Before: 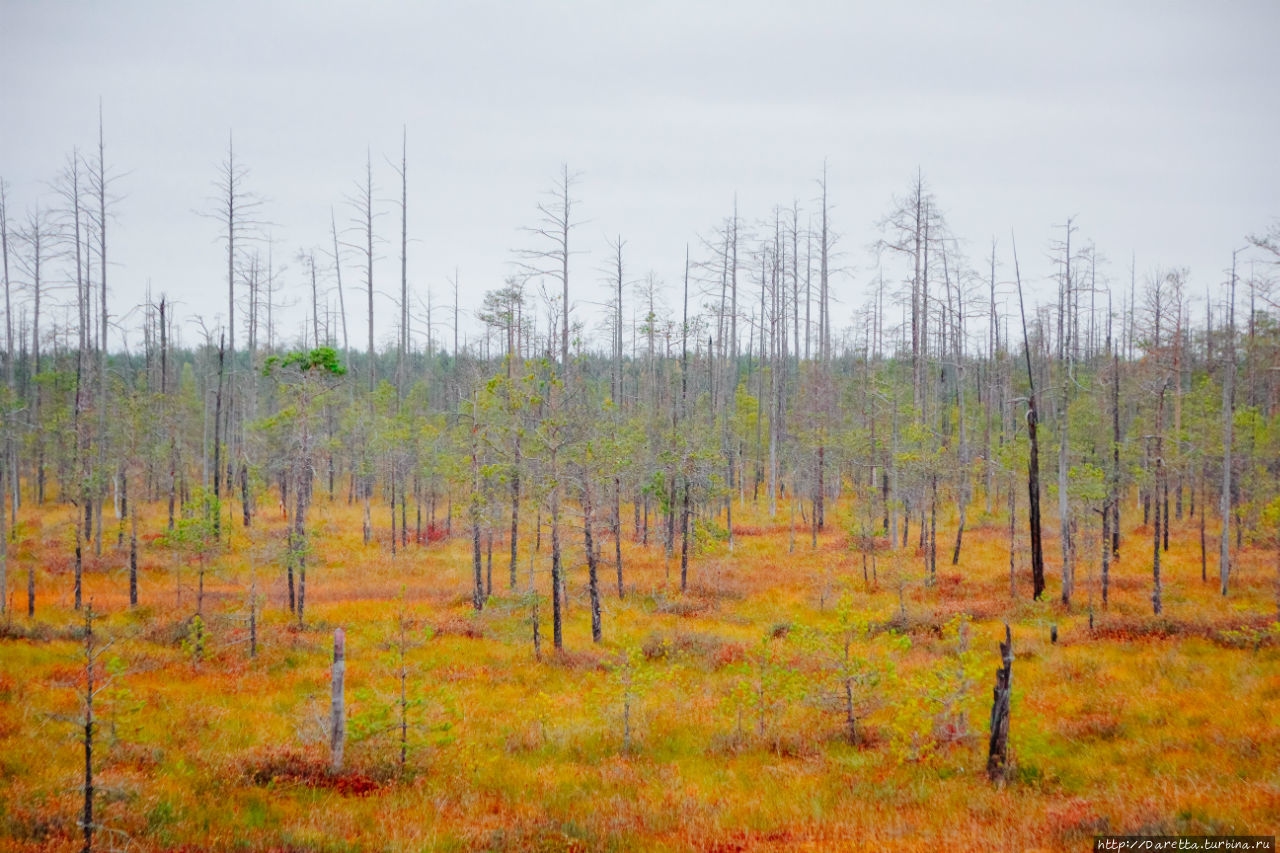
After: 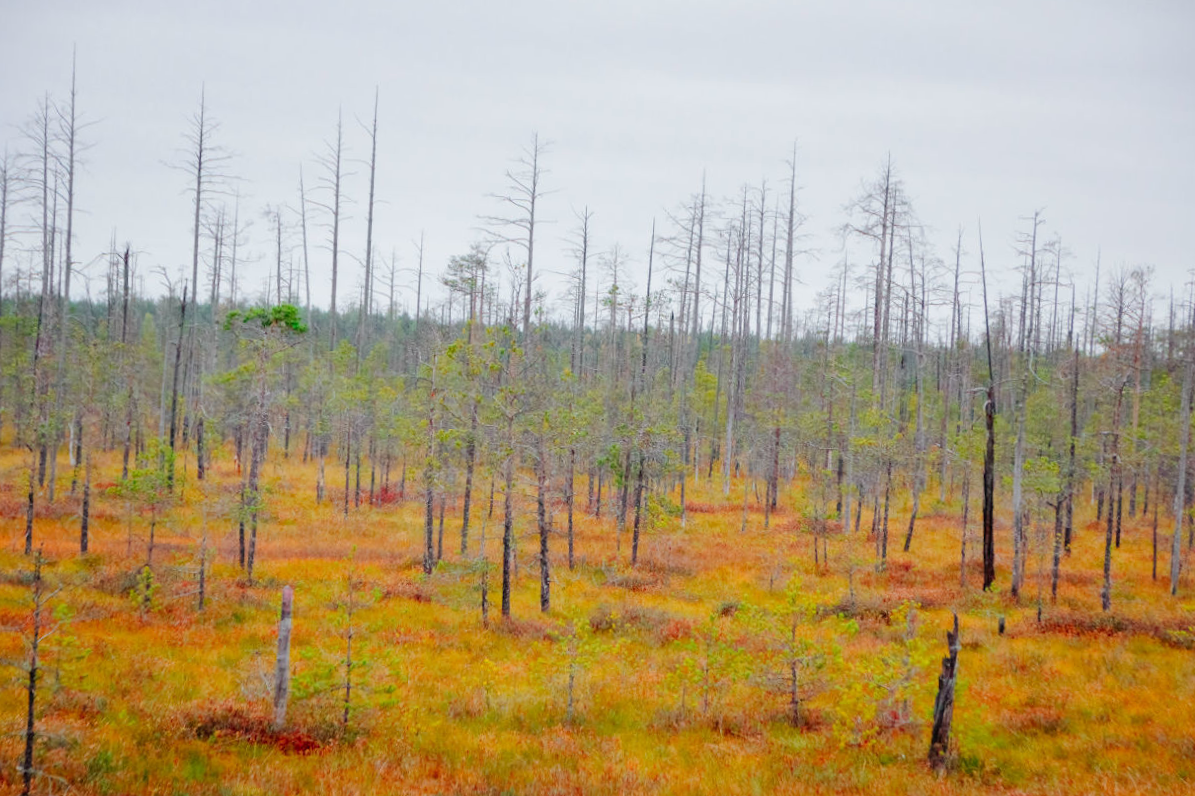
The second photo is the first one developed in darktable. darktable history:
crop and rotate: angle -2.73°
